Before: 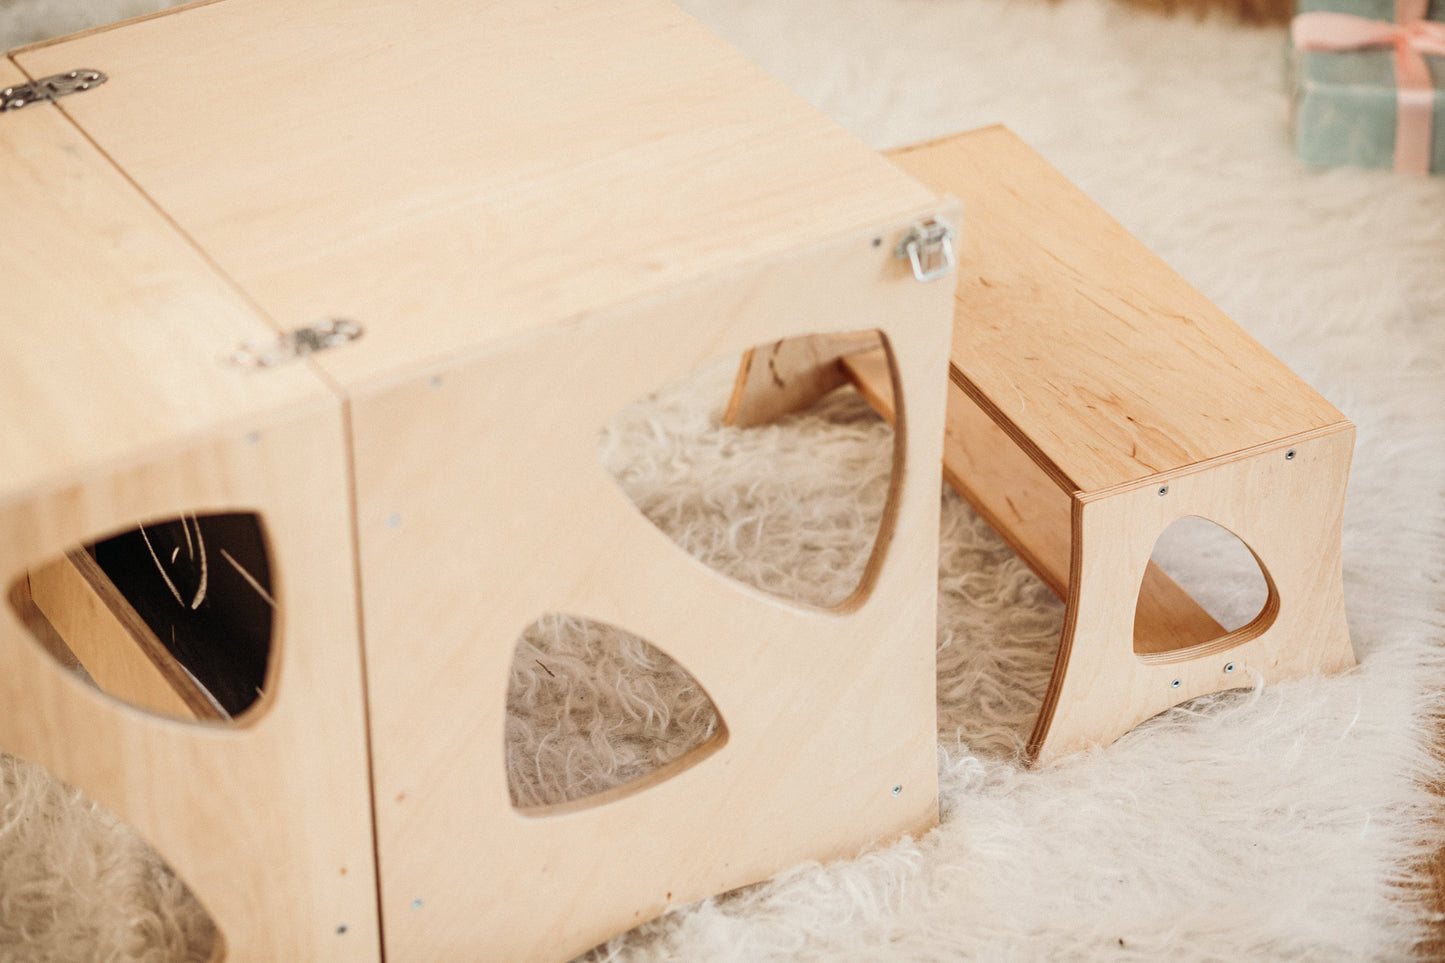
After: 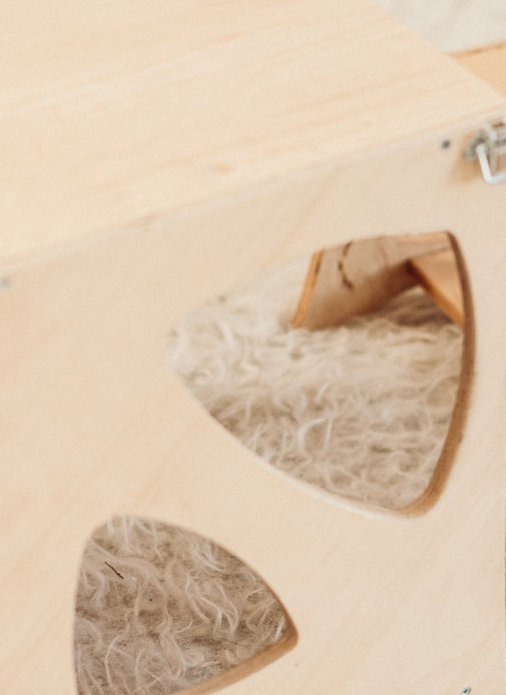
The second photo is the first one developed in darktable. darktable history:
crop and rotate: left 29.887%, top 10.216%, right 35.031%, bottom 17.536%
